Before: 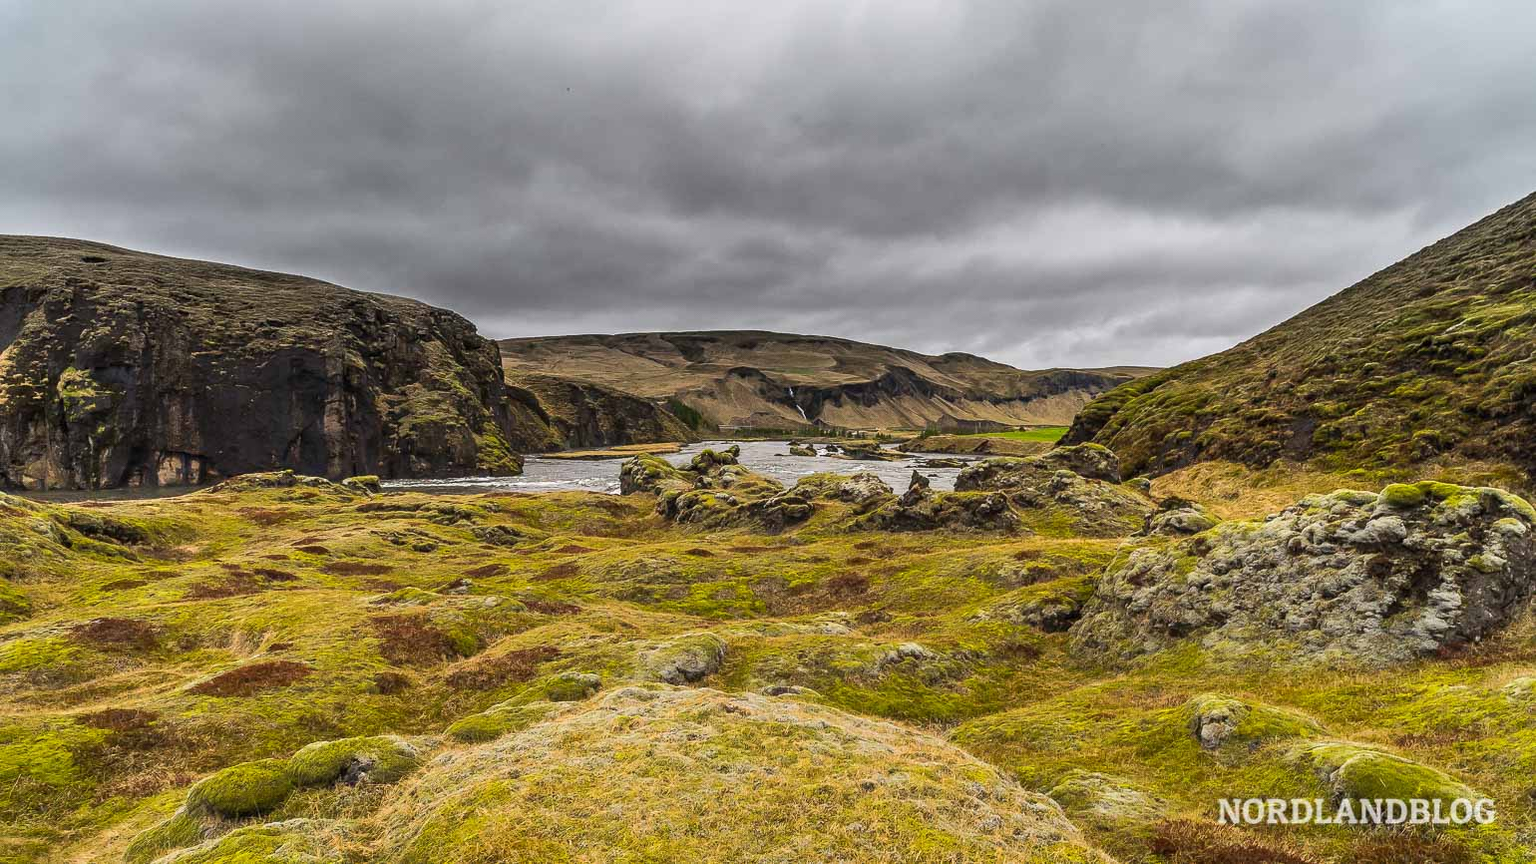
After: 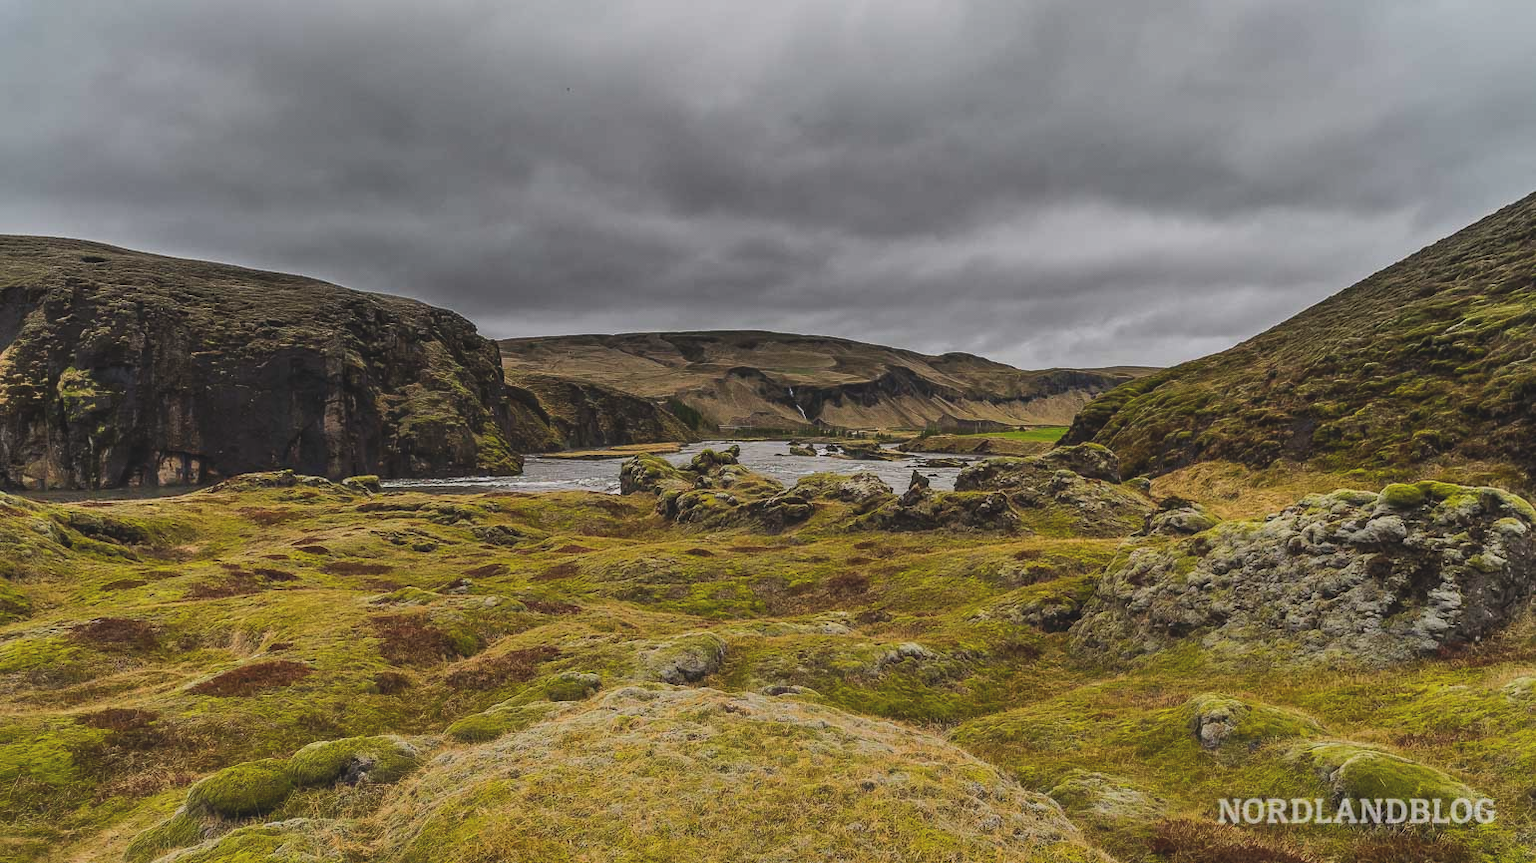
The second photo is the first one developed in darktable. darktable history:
exposure: black level correction -0.015, exposure -0.54 EV, compensate exposure bias true, compensate highlight preservation false
